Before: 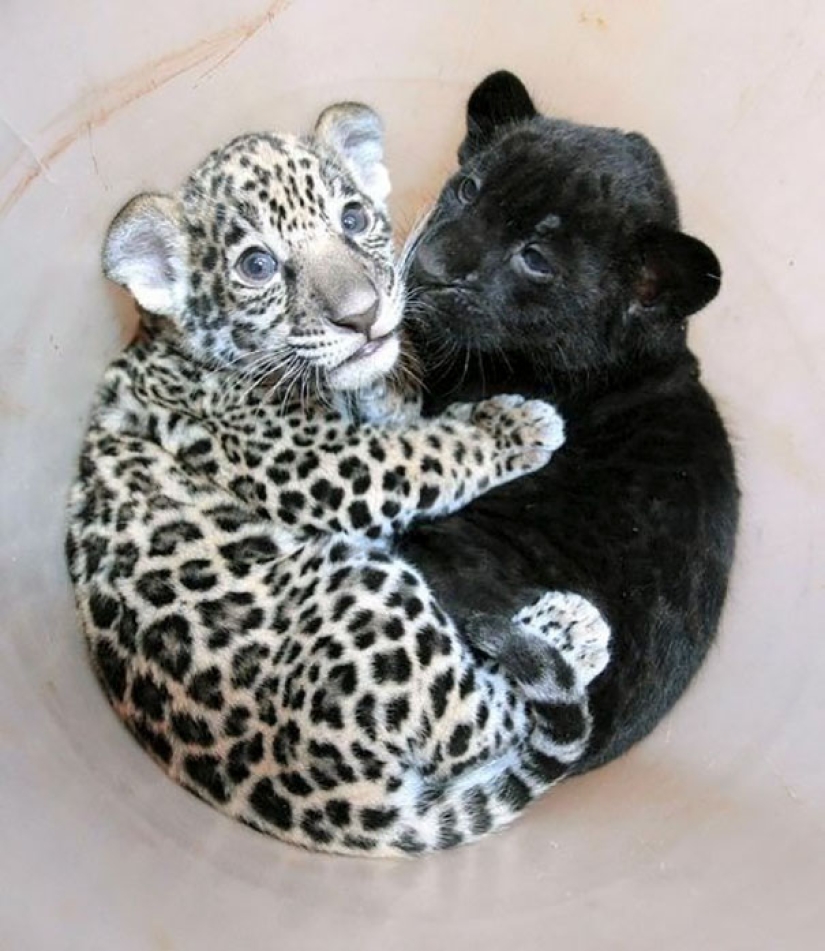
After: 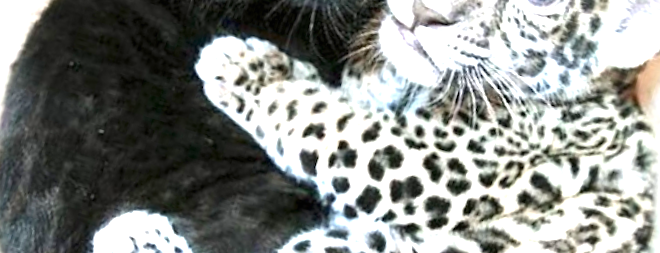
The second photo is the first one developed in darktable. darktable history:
exposure: black level correction 0, exposure 1.45 EV, compensate exposure bias true, compensate highlight preservation false
rotate and perspective: rotation -1.24°, automatic cropping off
crop and rotate: angle 16.12°, top 30.835%, bottom 35.653%
